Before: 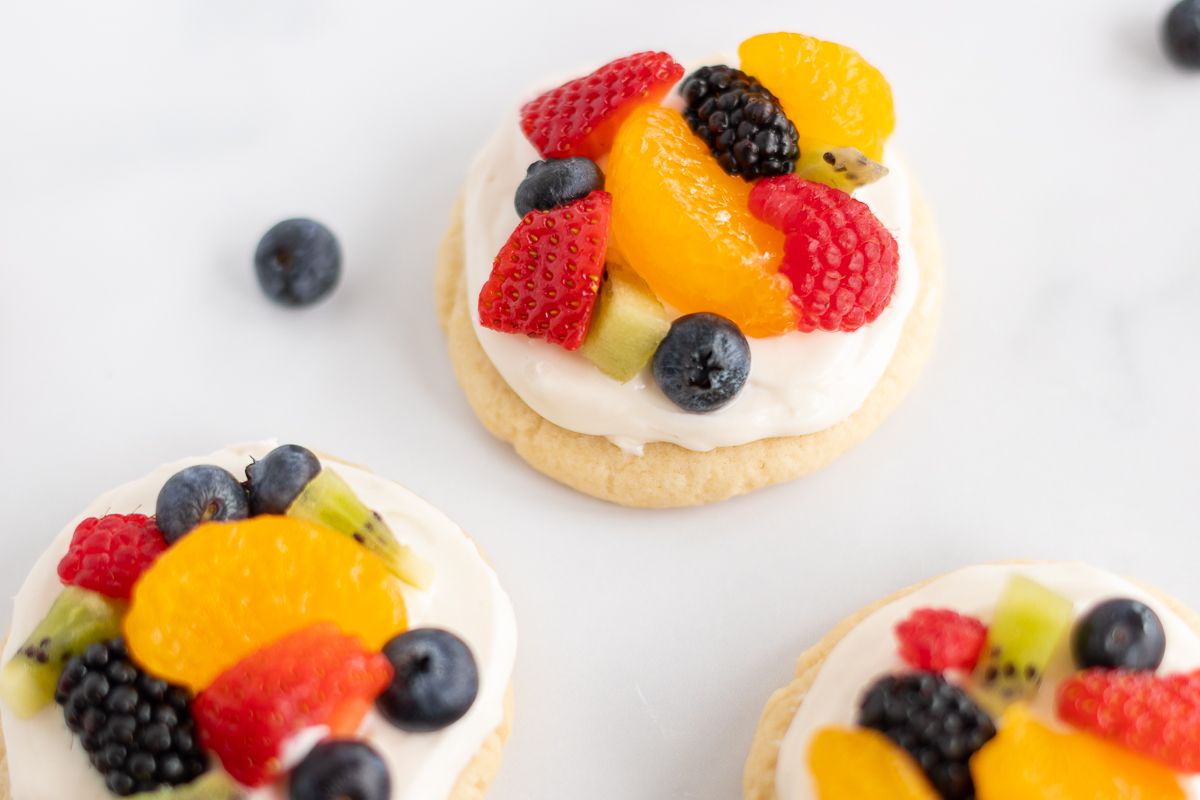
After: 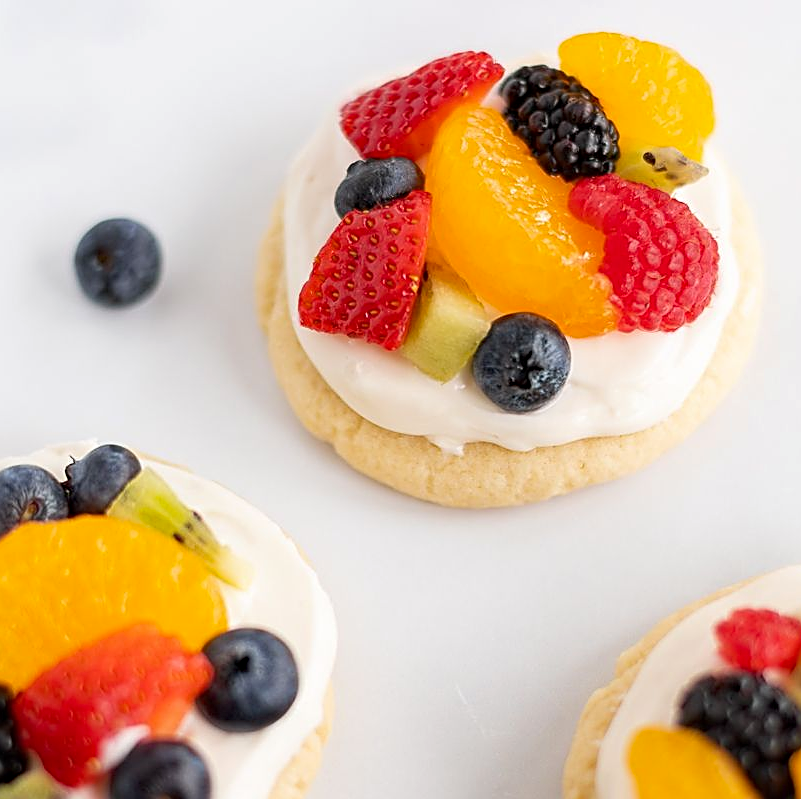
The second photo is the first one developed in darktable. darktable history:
sharpen: amount 0.751
crop and rotate: left 15.025%, right 18.166%
haze removal: compatibility mode true, adaptive false
